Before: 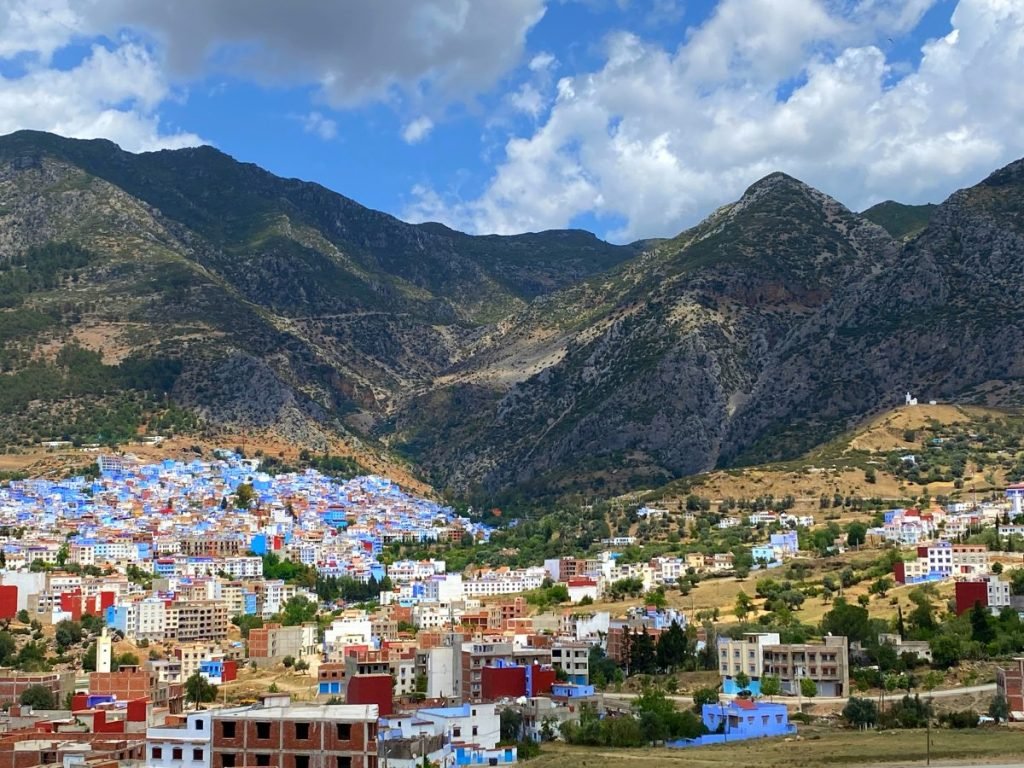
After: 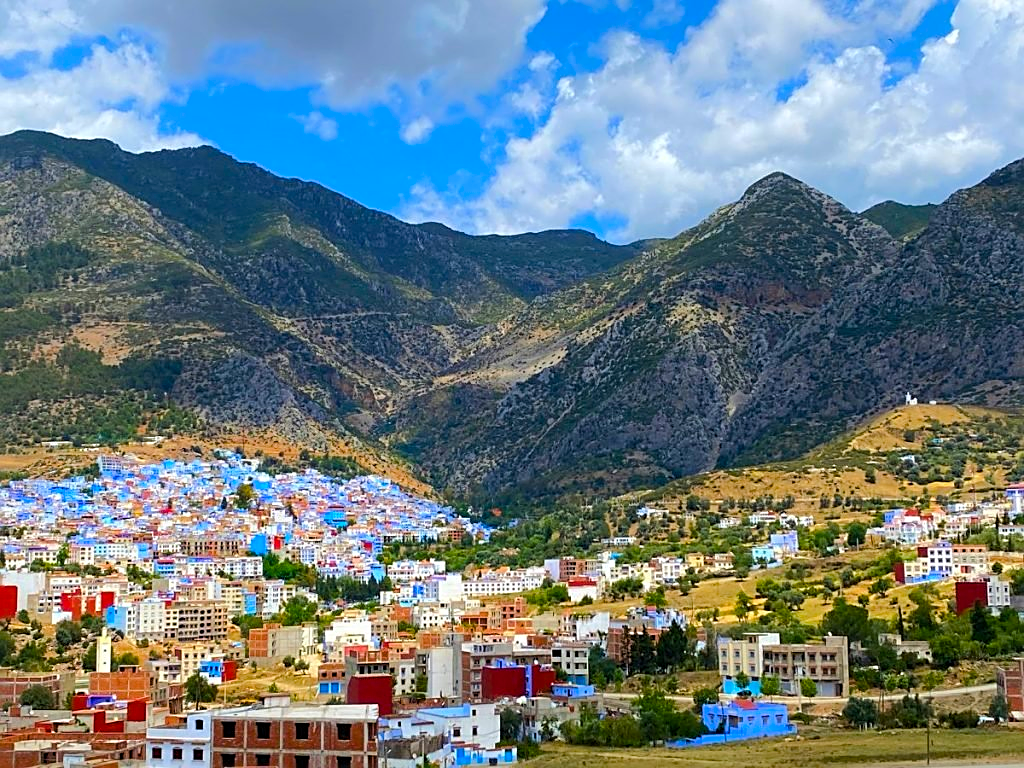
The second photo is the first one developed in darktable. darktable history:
sharpen: on, module defaults
color balance rgb: shadows lift › luminance -9.07%, perceptual saturation grading › global saturation 30.651%, perceptual brilliance grading › mid-tones 10.188%, perceptual brilliance grading › shadows 15.73%, global vibrance 20%
